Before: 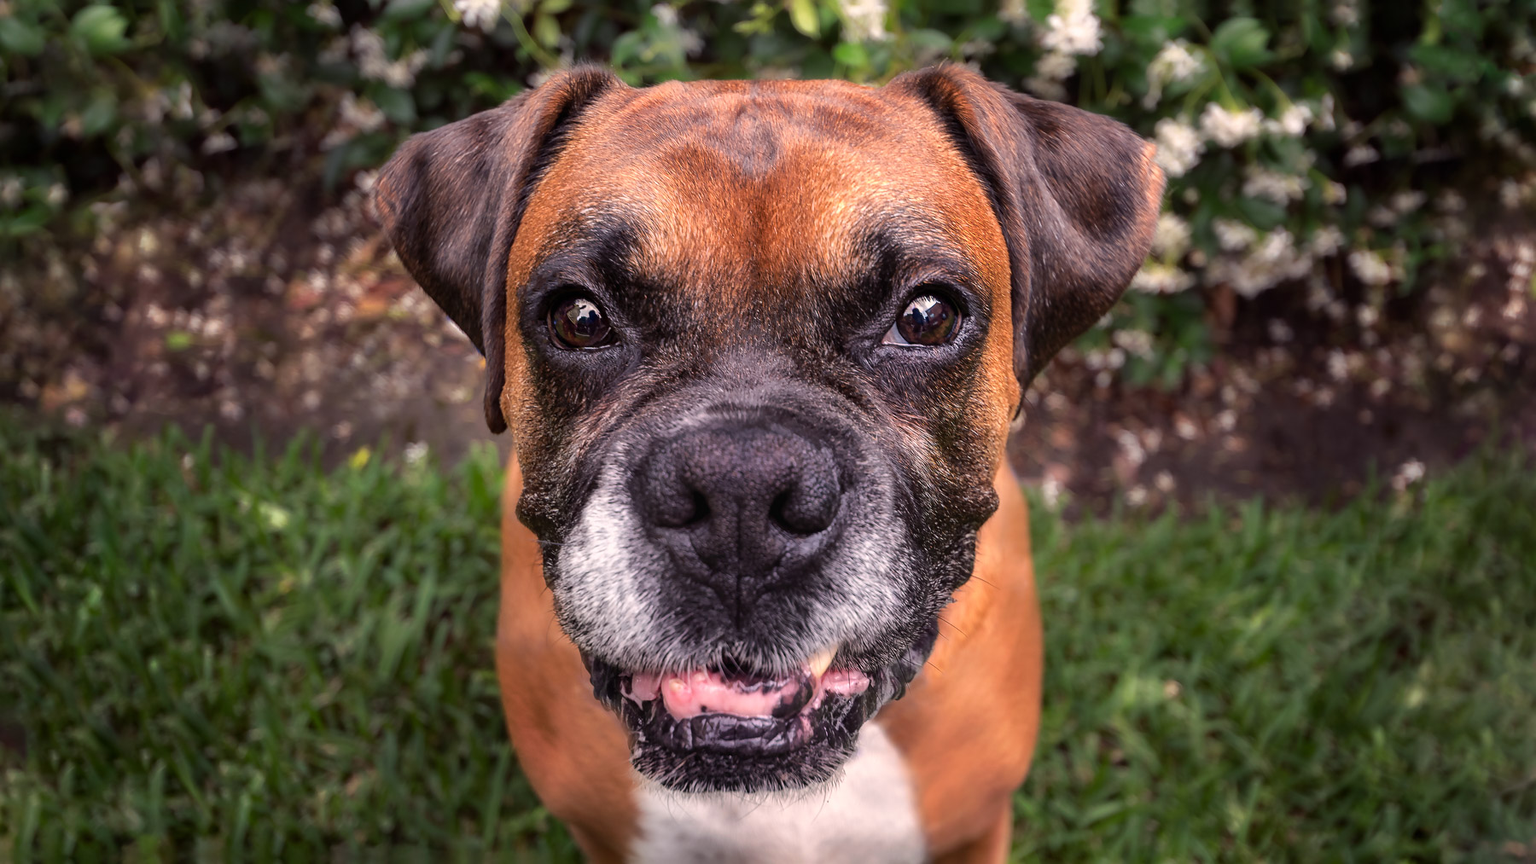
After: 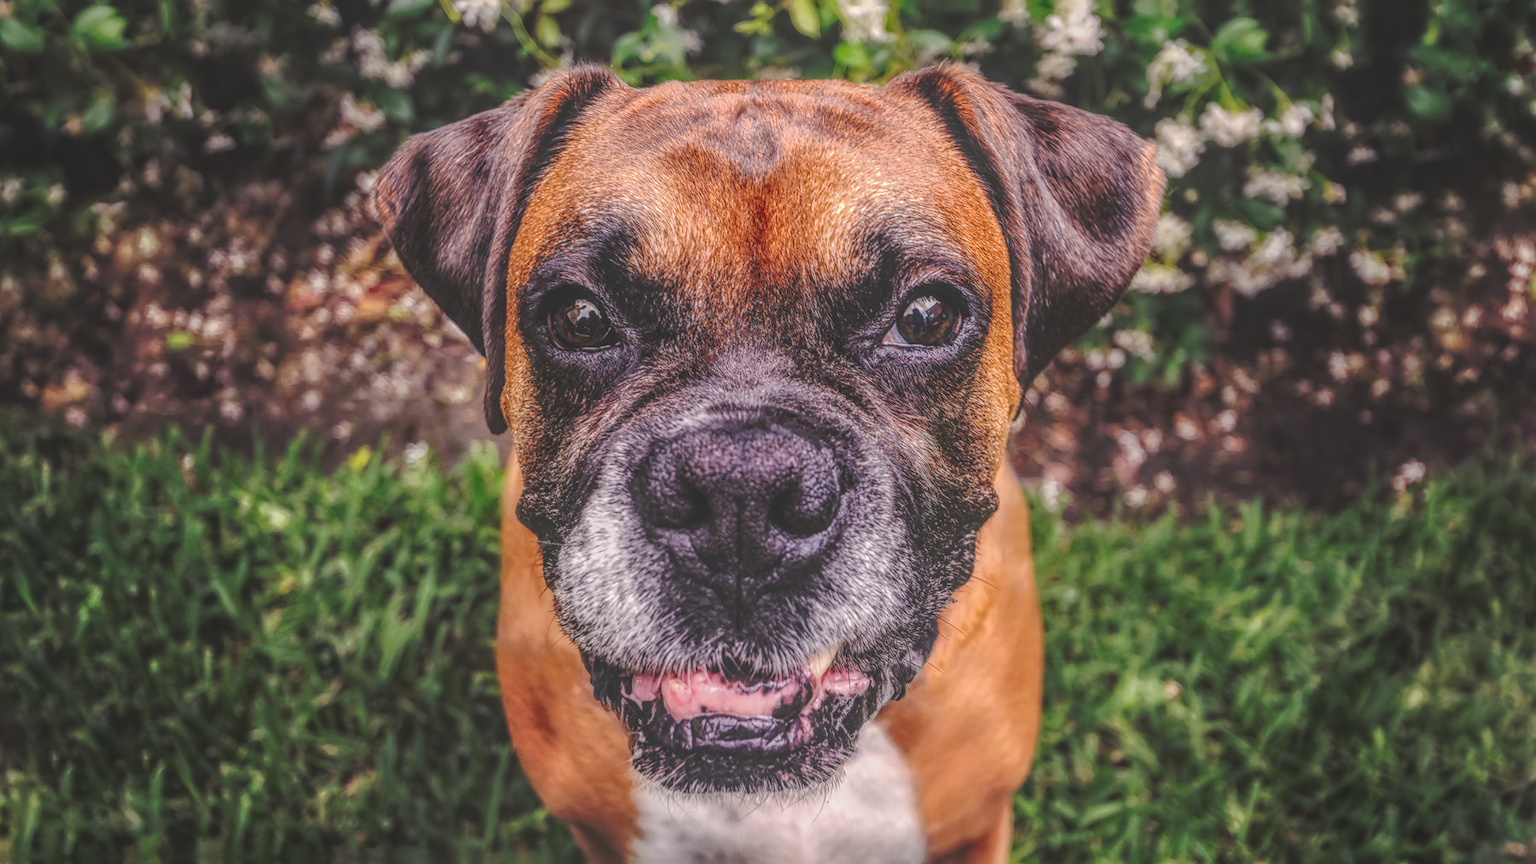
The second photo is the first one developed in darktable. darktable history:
white balance: emerald 1
base curve: curves: ch0 [(0, 0.024) (0.055, 0.065) (0.121, 0.166) (0.236, 0.319) (0.693, 0.726) (1, 1)], preserve colors none
local contrast: highlights 20%, shadows 30%, detail 200%, midtone range 0.2
